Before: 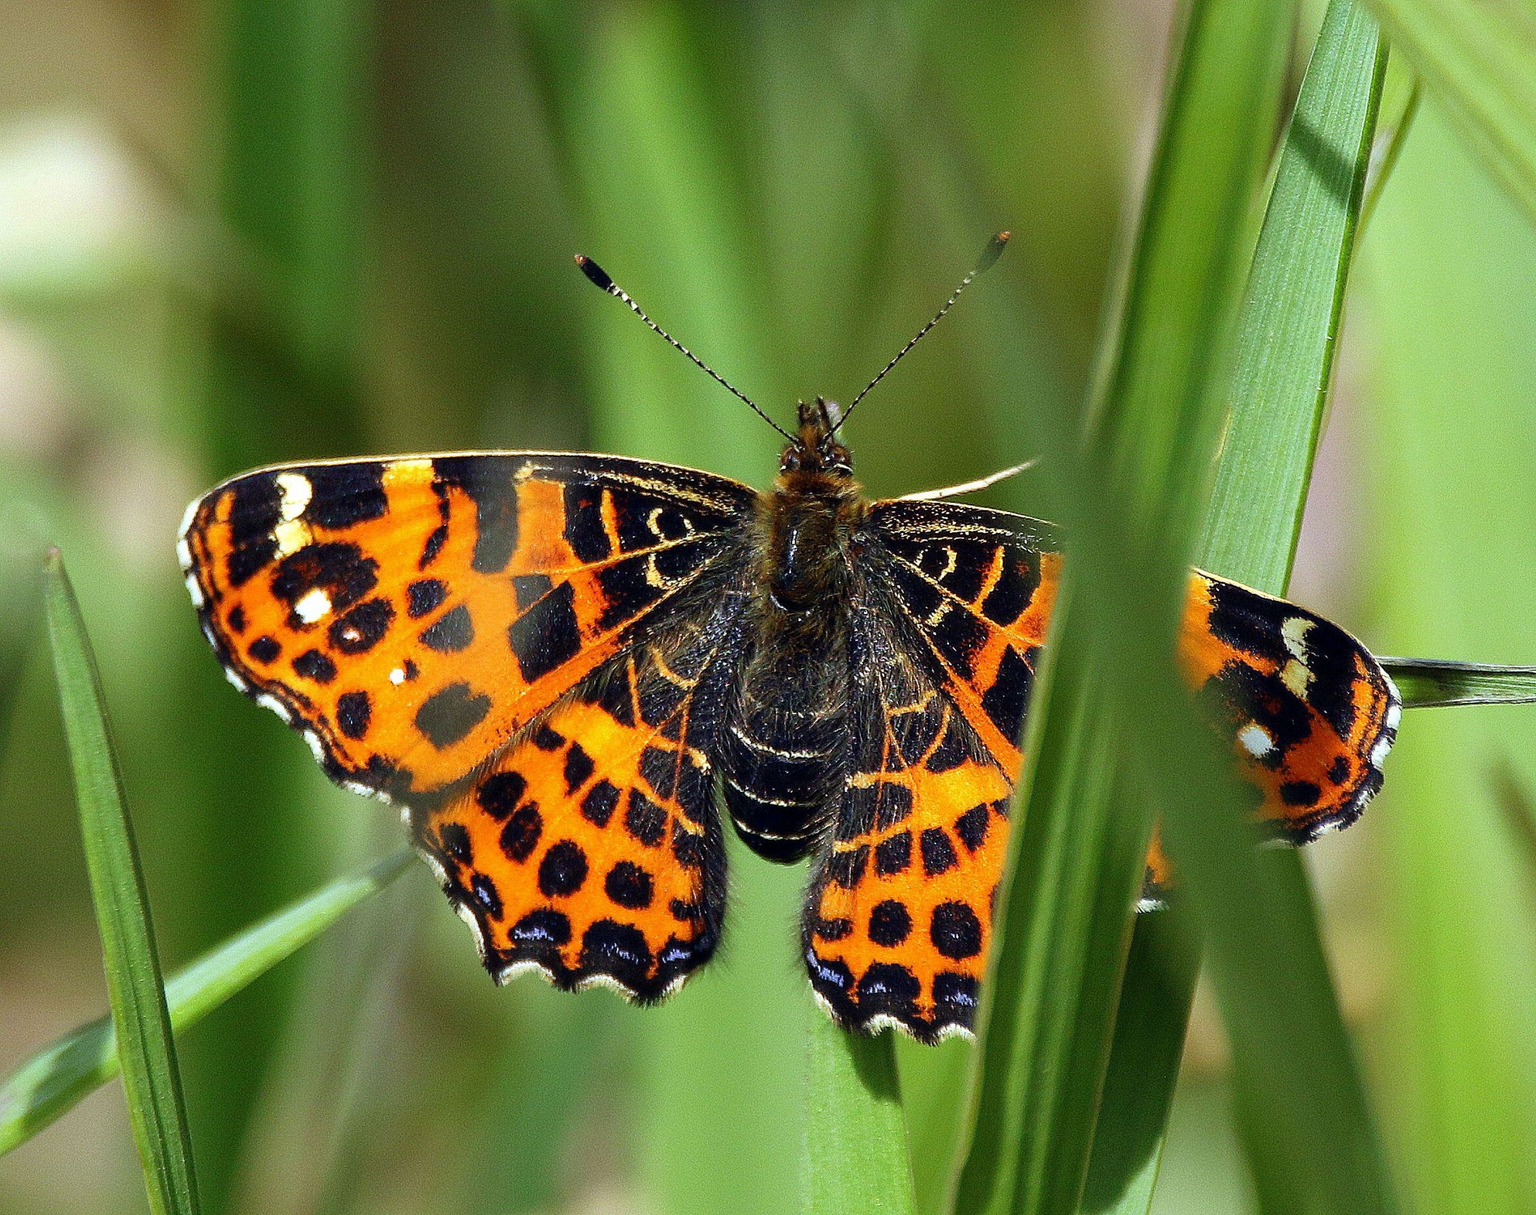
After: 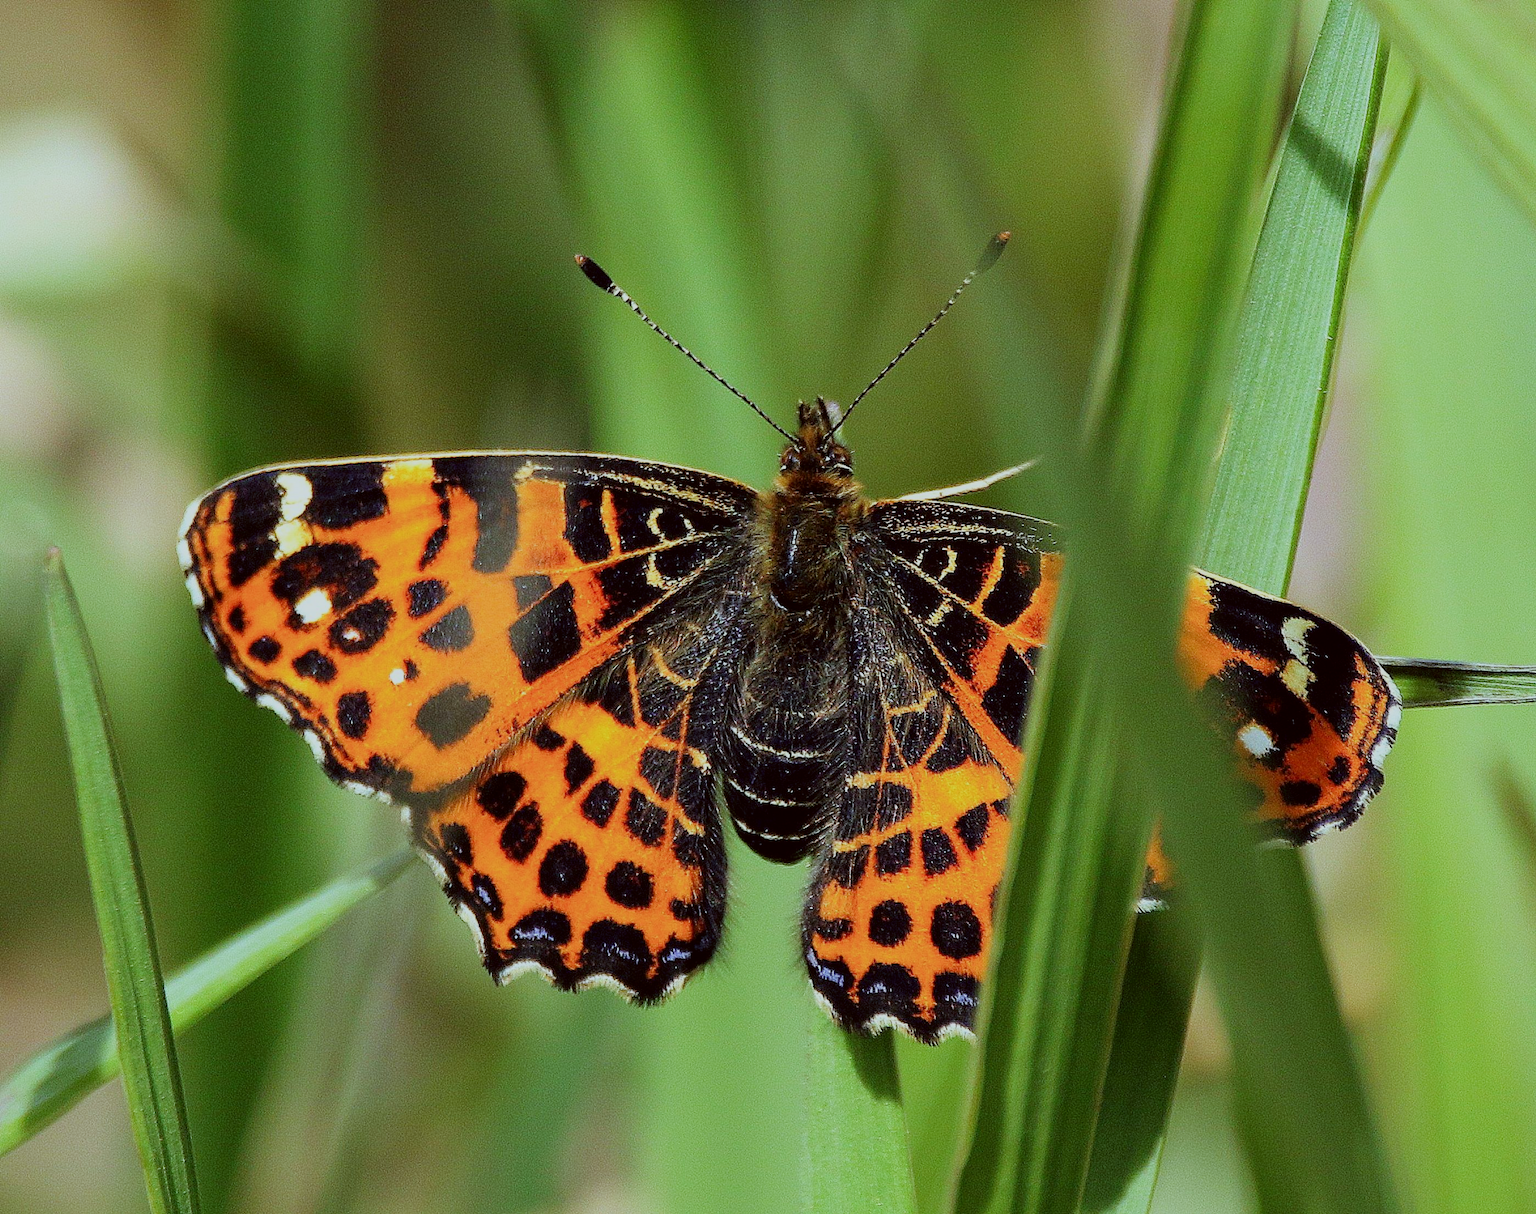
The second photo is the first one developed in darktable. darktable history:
filmic rgb: black relative exposure -16 EV, white relative exposure 4.95 EV, hardness 6.21
color correction: highlights a* -4.92, highlights b* -3.85, shadows a* 4.06, shadows b* 4.18
